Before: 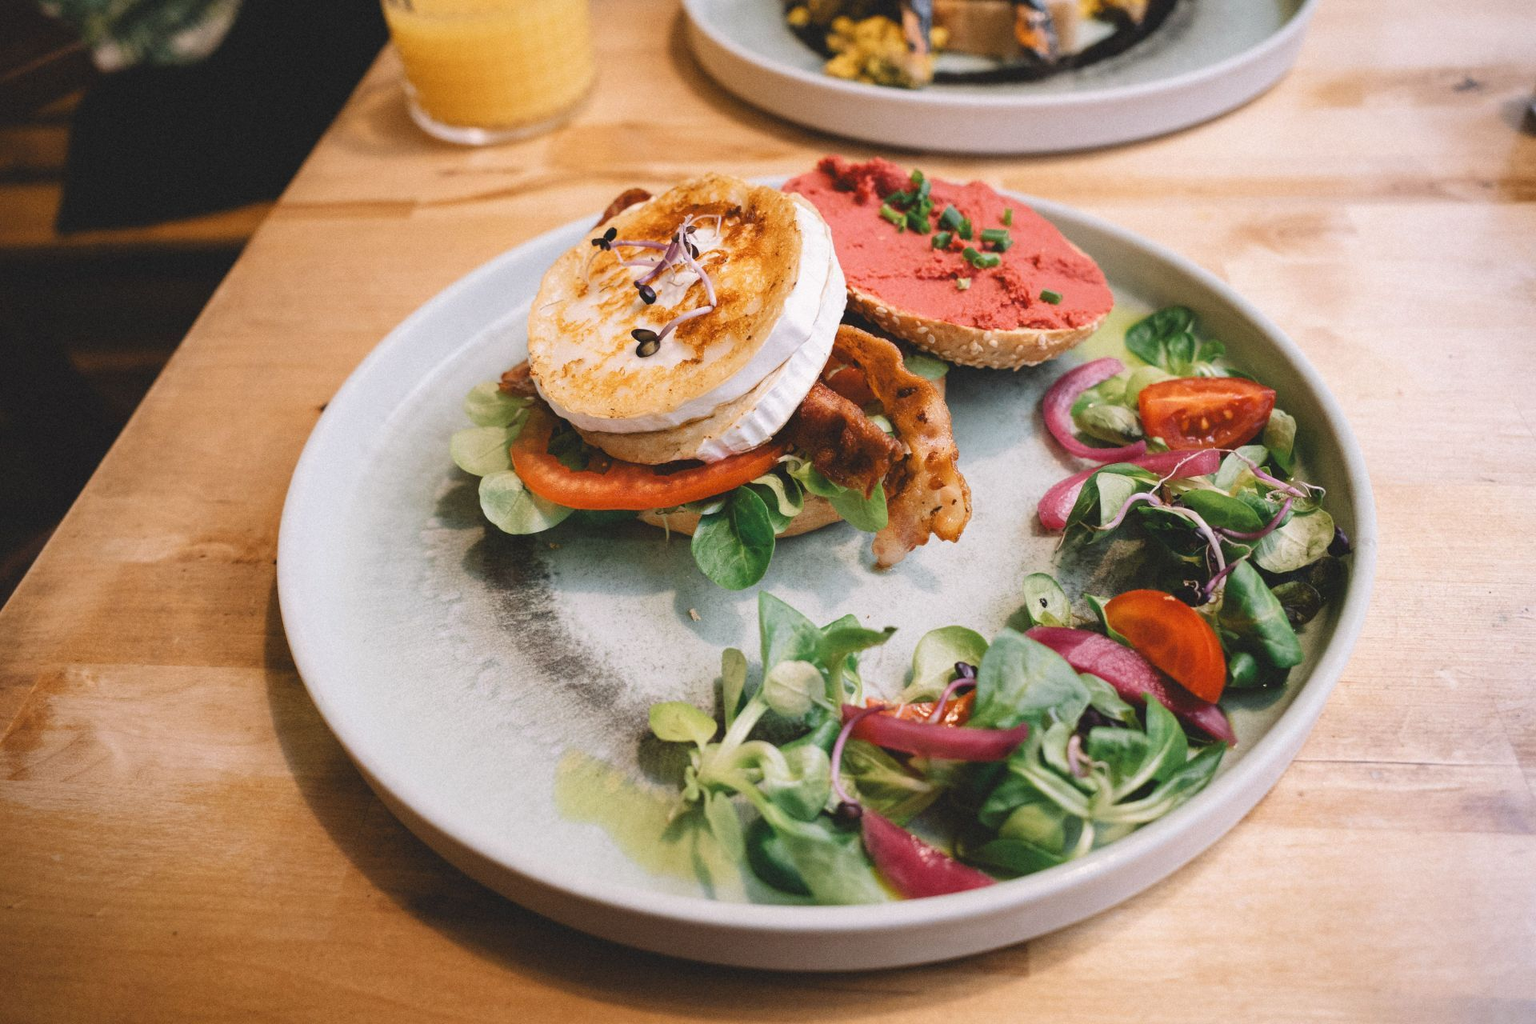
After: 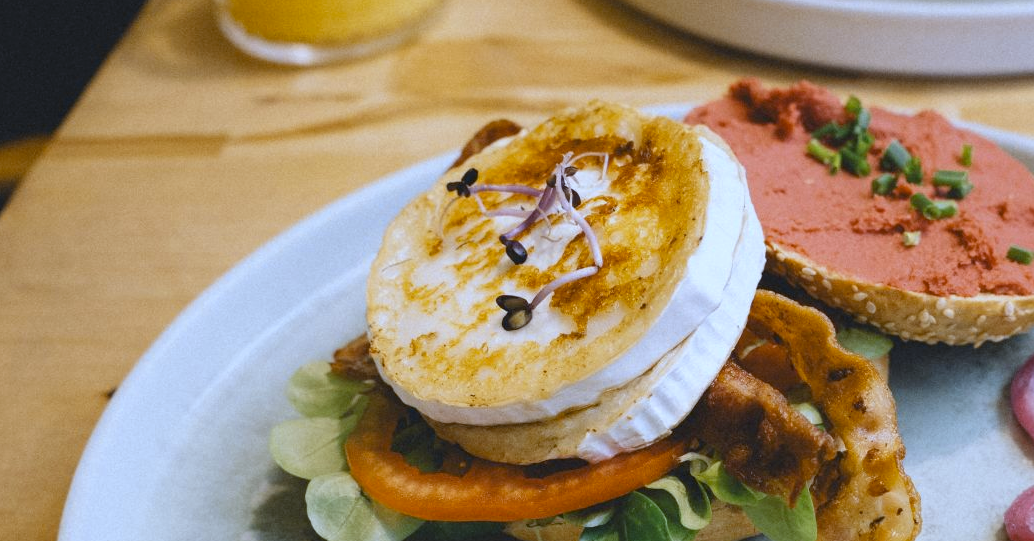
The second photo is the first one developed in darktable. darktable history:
crop: left 15.306%, top 9.065%, right 30.789%, bottom 48.638%
color balance rgb: on, module defaults
color contrast: green-magenta contrast 0.85, blue-yellow contrast 1.25, unbound 0
color correction: highlights a* -4.73, highlights b* 5.06, saturation 0.97
white balance: red 0.948, green 1.02, blue 1.176
exposure: exposure -0.177 EV, compensate highlight preservation false
